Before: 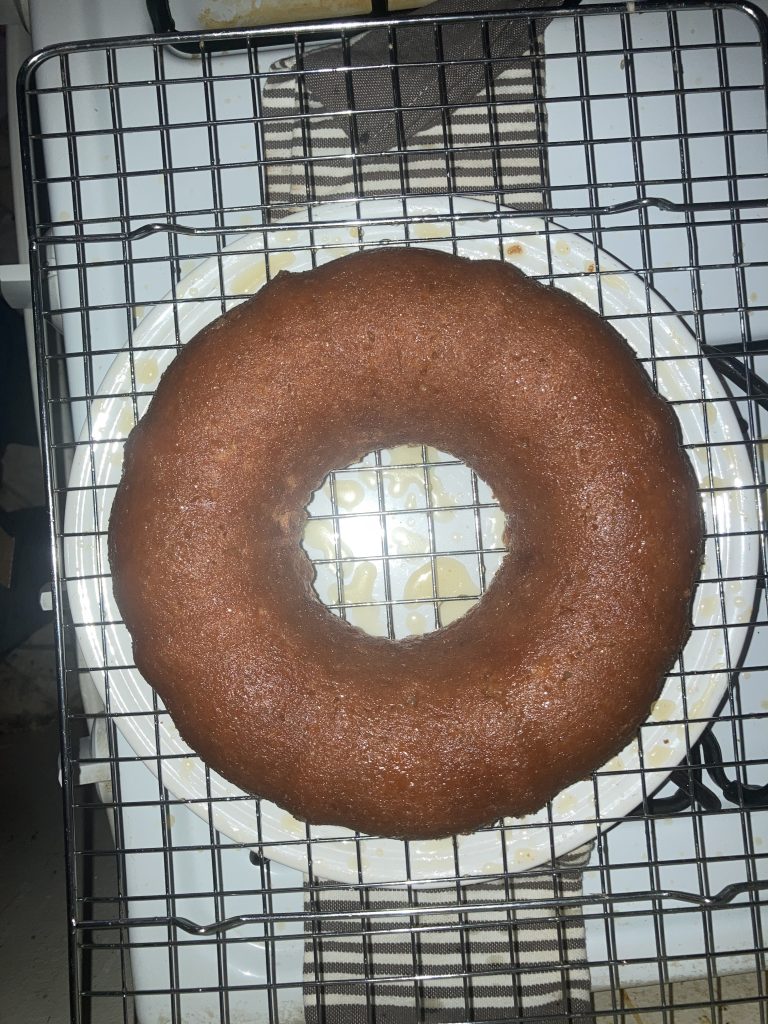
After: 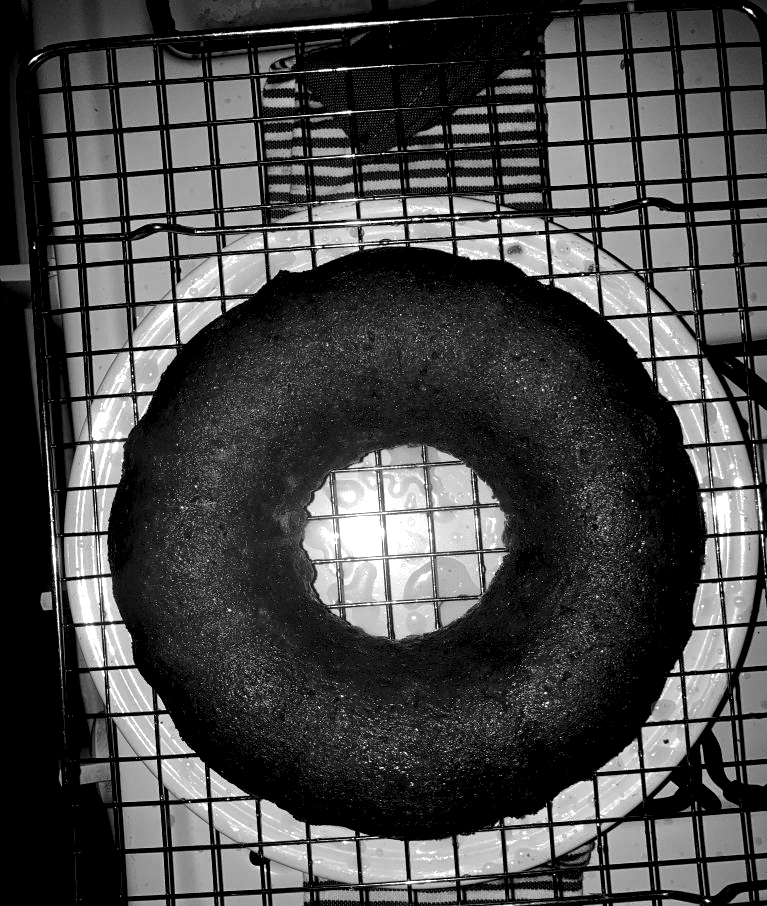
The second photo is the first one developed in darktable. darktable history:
vignetting: brightness -0.167
rgb levels: mode RGB, independent channels, levels [[0, 0.474, 1], [0, 0.5, 1], [0, 0.5, 1]]
haze removal: compatibility mode true, adaptive false
monochrome: on, module defaults
crop and rotate: top 0%, bottom 11.49%
levels: levels [0.036, 0.364, 0.827]
contrast brightness saturation: contrast 0.02, brightness -1, saturation -1
color balance rgb: perceptual saturation grading › global saturation 20%, perceptual saturation grading › highlights -25%, perceptual saturation grading › shadows 50%
